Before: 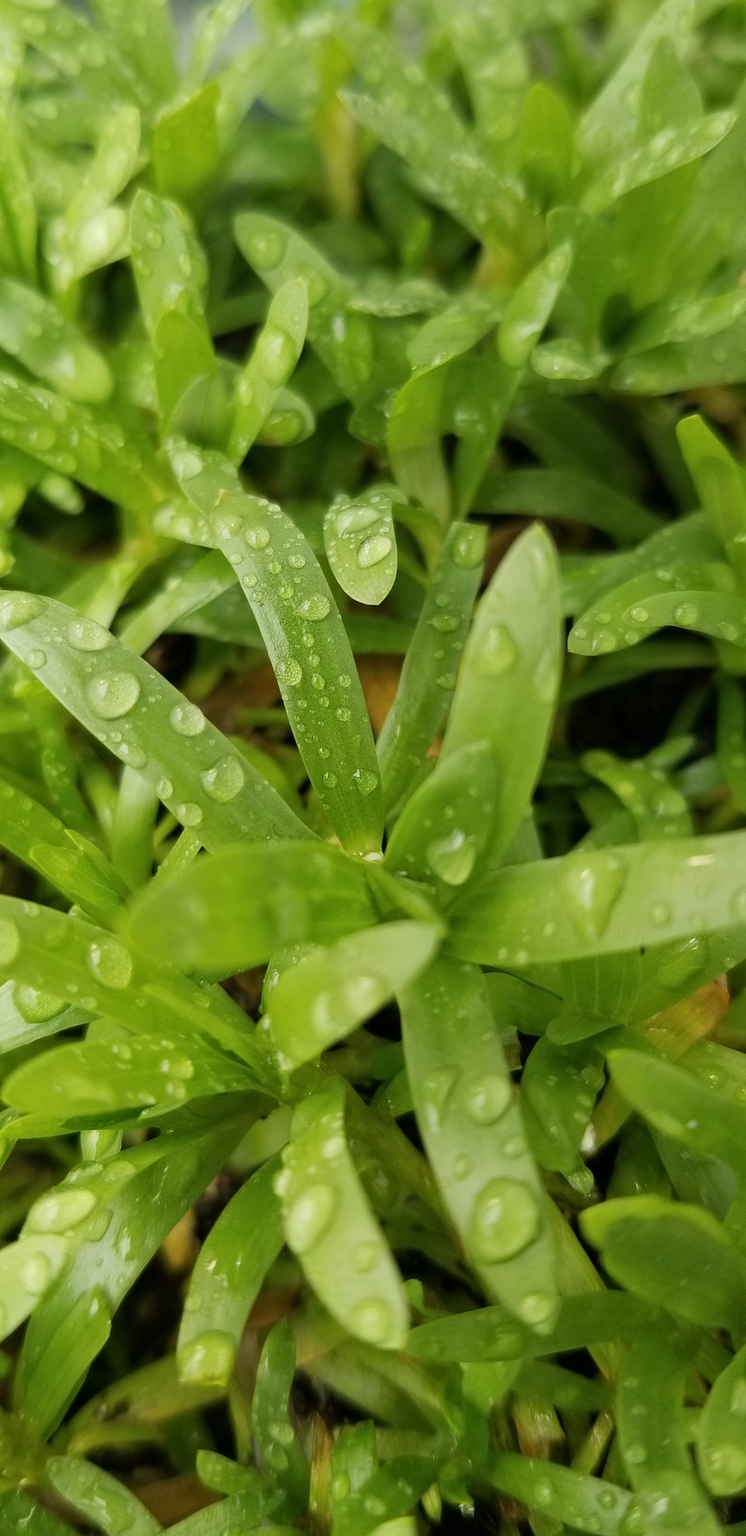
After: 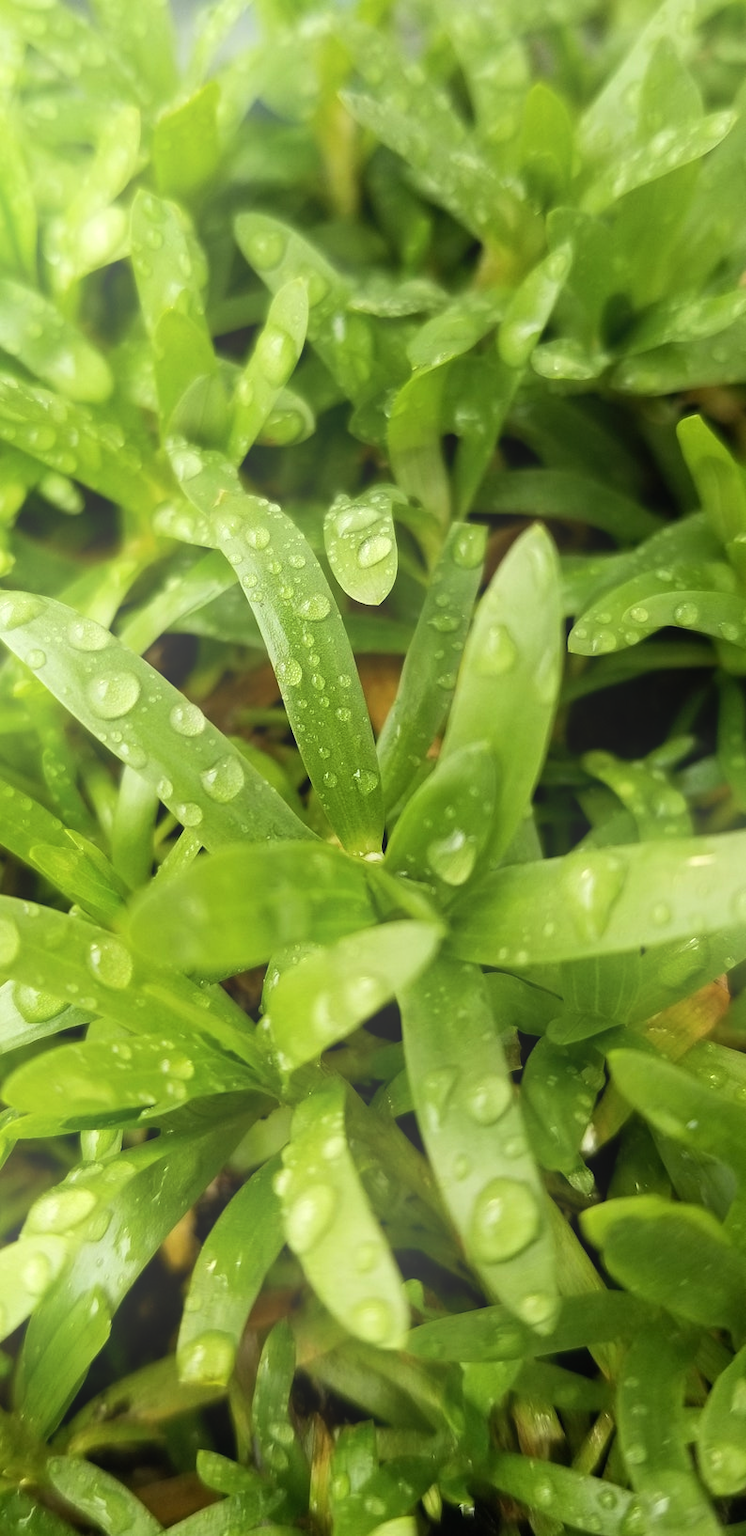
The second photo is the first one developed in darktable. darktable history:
tone equalizer: -8 EV -0.417 EV, -7 EV -0.389 EV, -6 EV -0.333 EV, -5 EV -0.222 EV, -3 EV 0.222 EV, -2 EV 0.333 EV, -1 EV 0.389 EV, +0 EV 0.417 EV, edges refinement/feathering 500, mask exposure compensation -1.57 EV, preserve details no
bloom: on, module defaults
